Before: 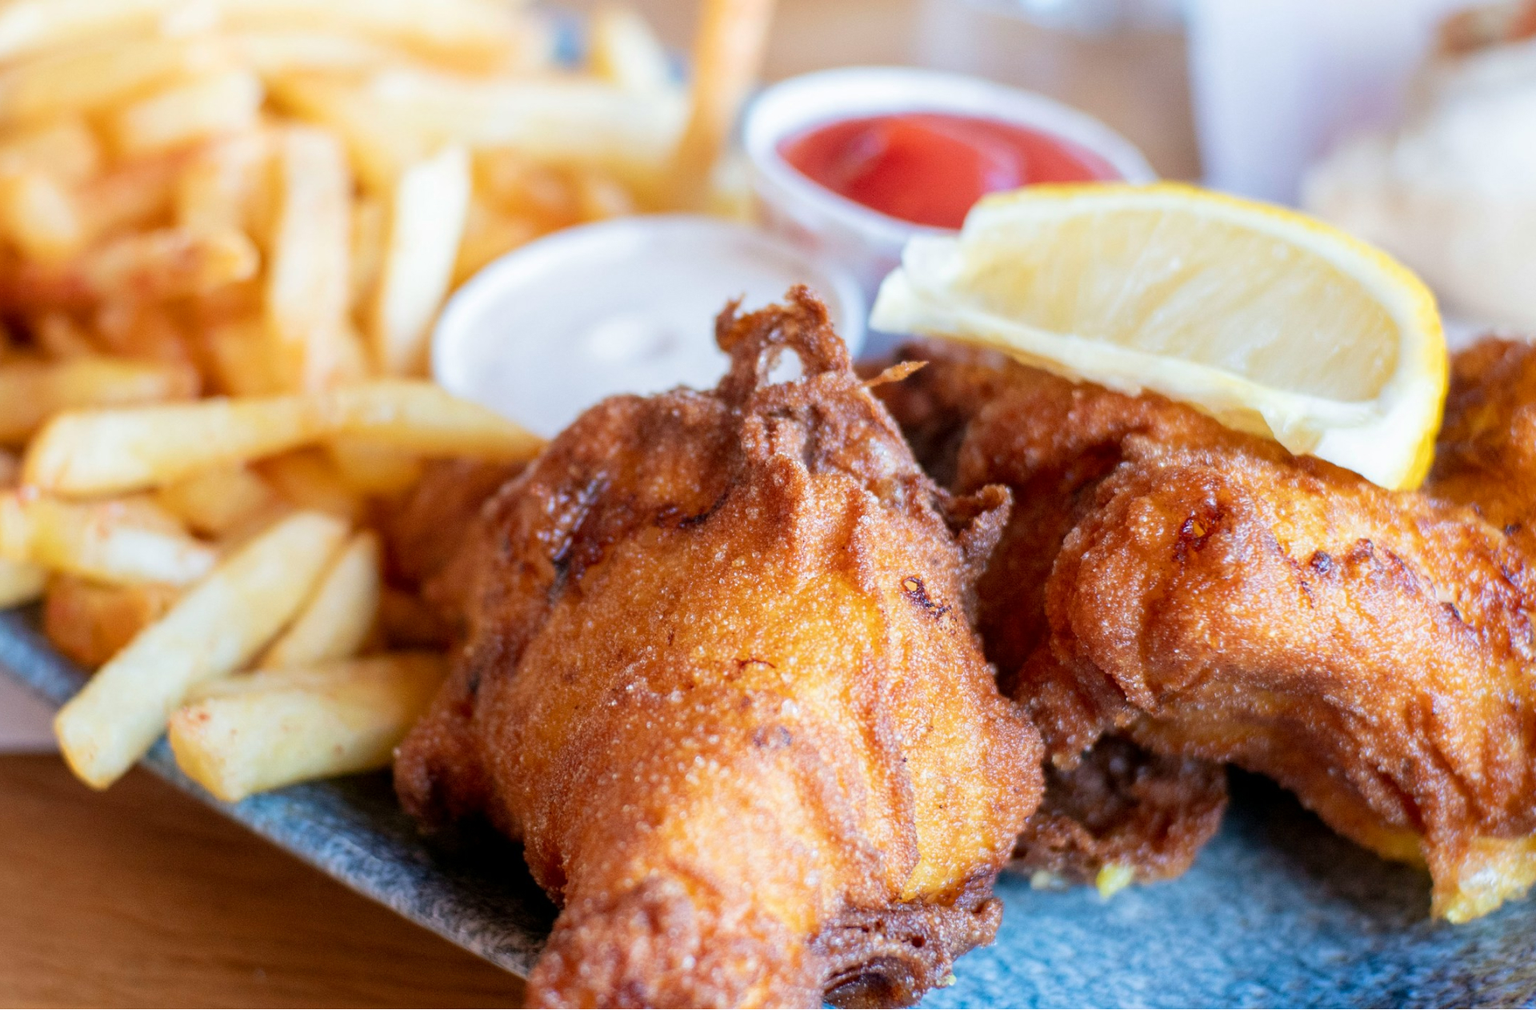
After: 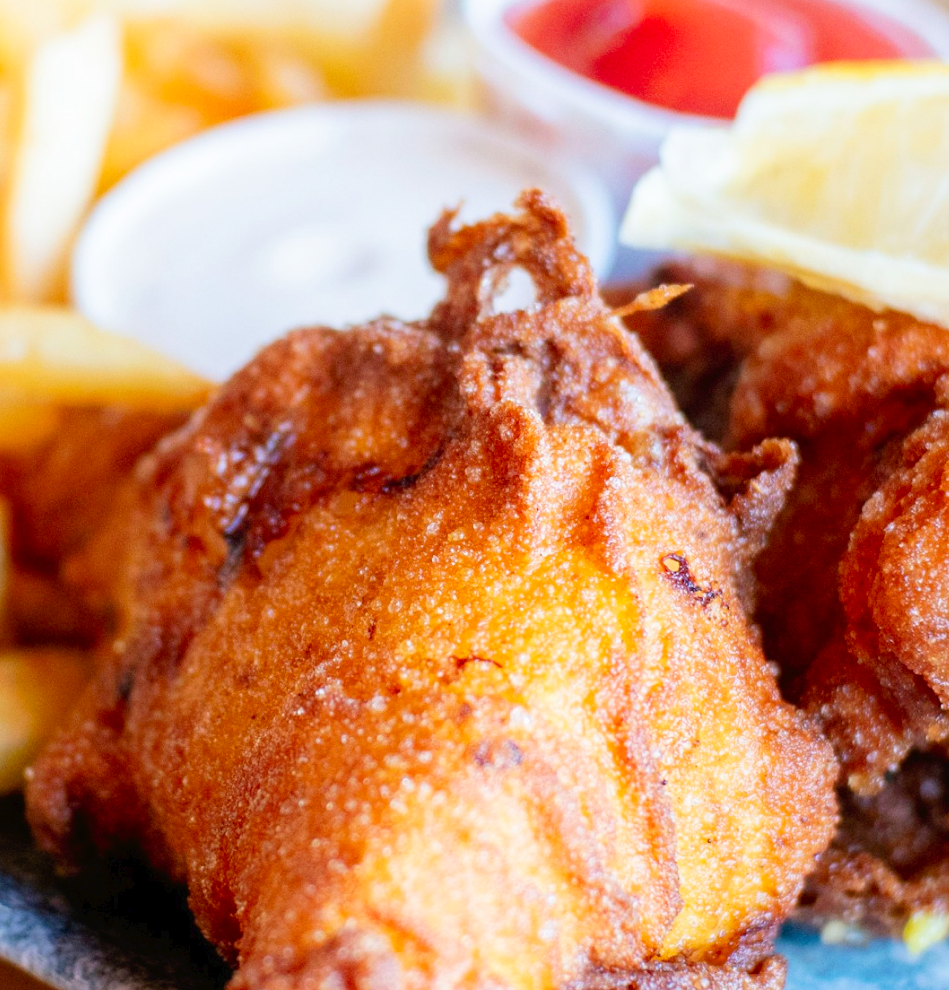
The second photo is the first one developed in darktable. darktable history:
contrast brightness saturation: saturation 0.18
tone curve: curves: ch0 [(0, 0) (0.003, 0.019) (0.011, 0.022) (0.025, 0.025) (0.044, 0.04) (0.069, 0.069) (0.1, 0.108) (0.136, 0.152) (0.177, 0.199) (0.224, 0.26) (0.277, 0.321) (0.335, 0.392) (0.399, 0.472) (0.468, 0.547) (0.543, 0.624) (0.623, 0.713) (0.709, 0.786) (0.801, 0.865) (0.898, 0.939) (1, 1)], preserve colors none
crop and rotate: angle 0.02°, left 24.353%, top 13.219%, right 26.156%, bottom 8.224%
